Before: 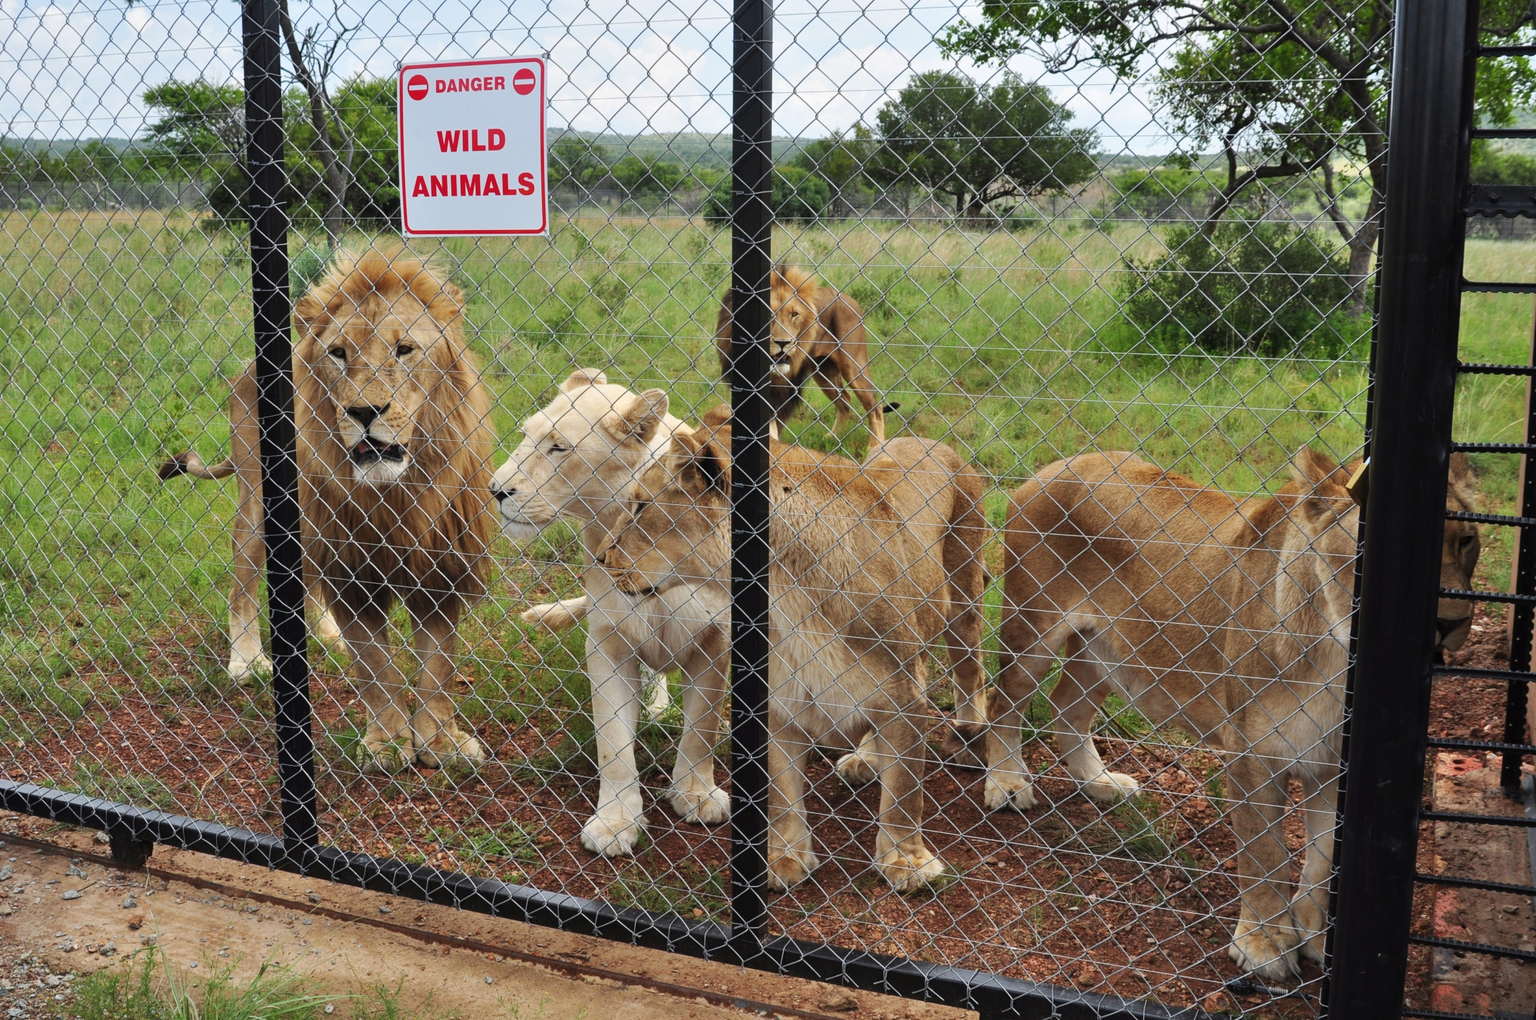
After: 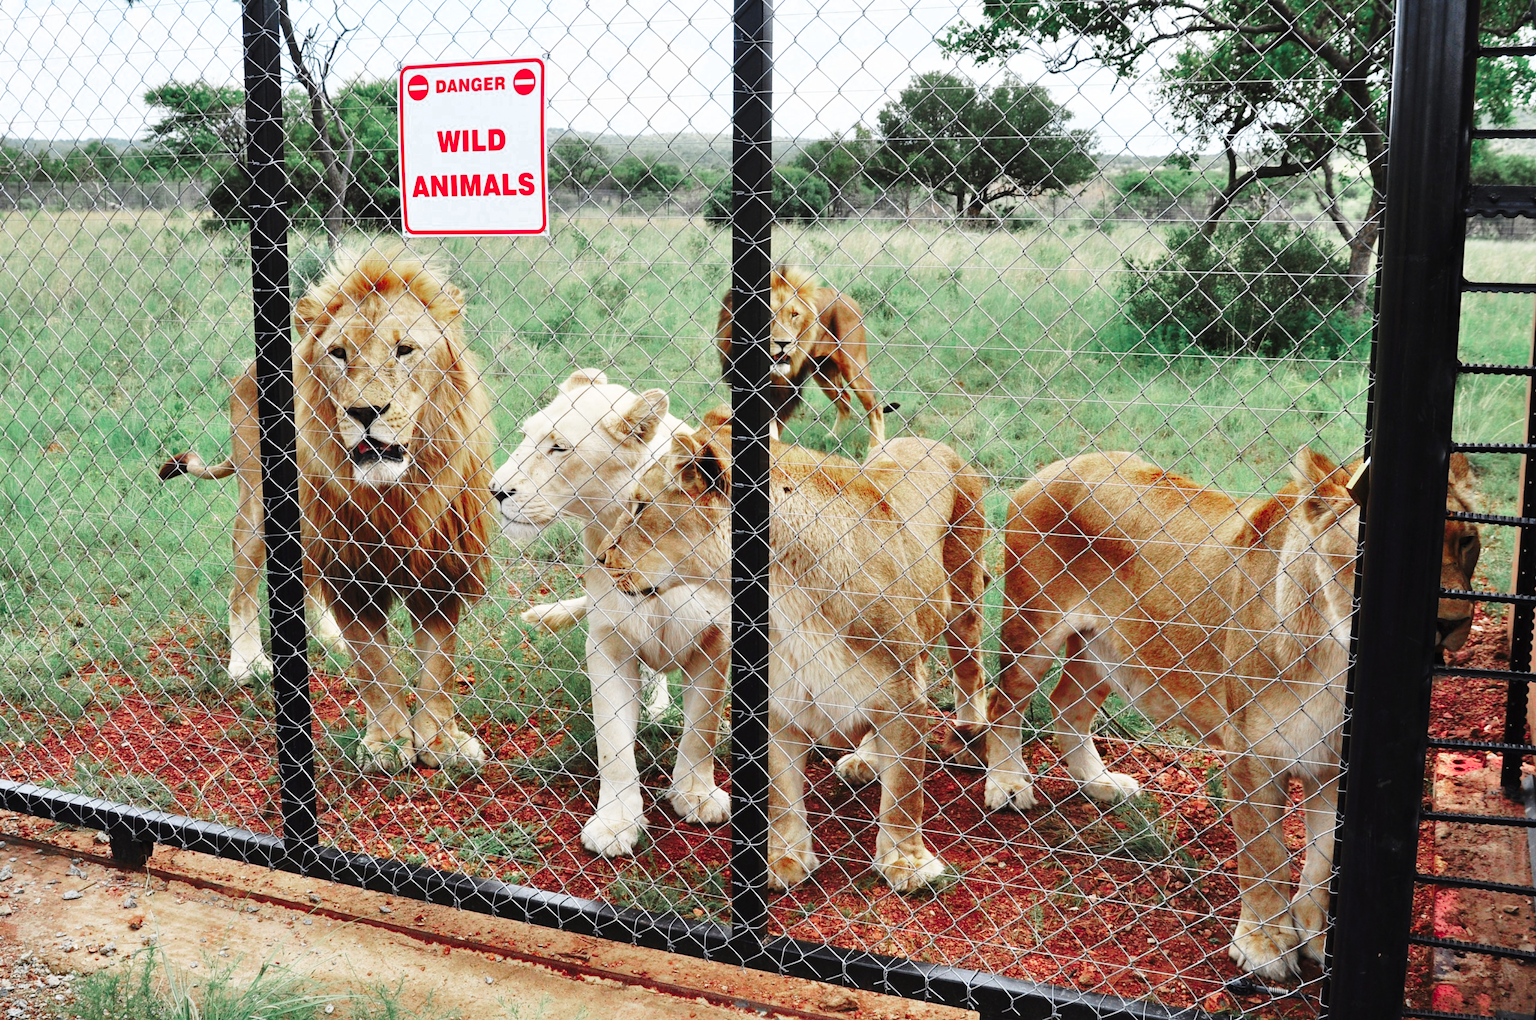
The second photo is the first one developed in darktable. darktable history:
base curve: curves: ch0 [(0, 0) (0.028, 0.03) (0.121, 0.232) (0.46, 0.748) (0.859, 0.968) (1, 1)], preserve colors none
color zones: curves: ch0 [(0, 0.466) (0.128, 0.466) (0.25, 0.5) (0.375, 0.456) (0.5, 0.5) (0.625, 0.5) (0.737, 0.652) (0.875, 0.5)]; ch1 [(0, 0.603) (0.125, 0.618) (0.261, 0.348) (0.372, 0.353) (0.497, 0.363) (0.611, 0.45) (0.731, 0.427) (0.875, 0.518) (0.998, 0.652)]; ch2 [(0, 0.559) (0.125, 0.451) (0.253, 0.564) (0.37, 0.578) (0.5, 0.466) (0.625, 0.471) (0.731, 0.471) (0.88, 0.485)], mix 39.44%
